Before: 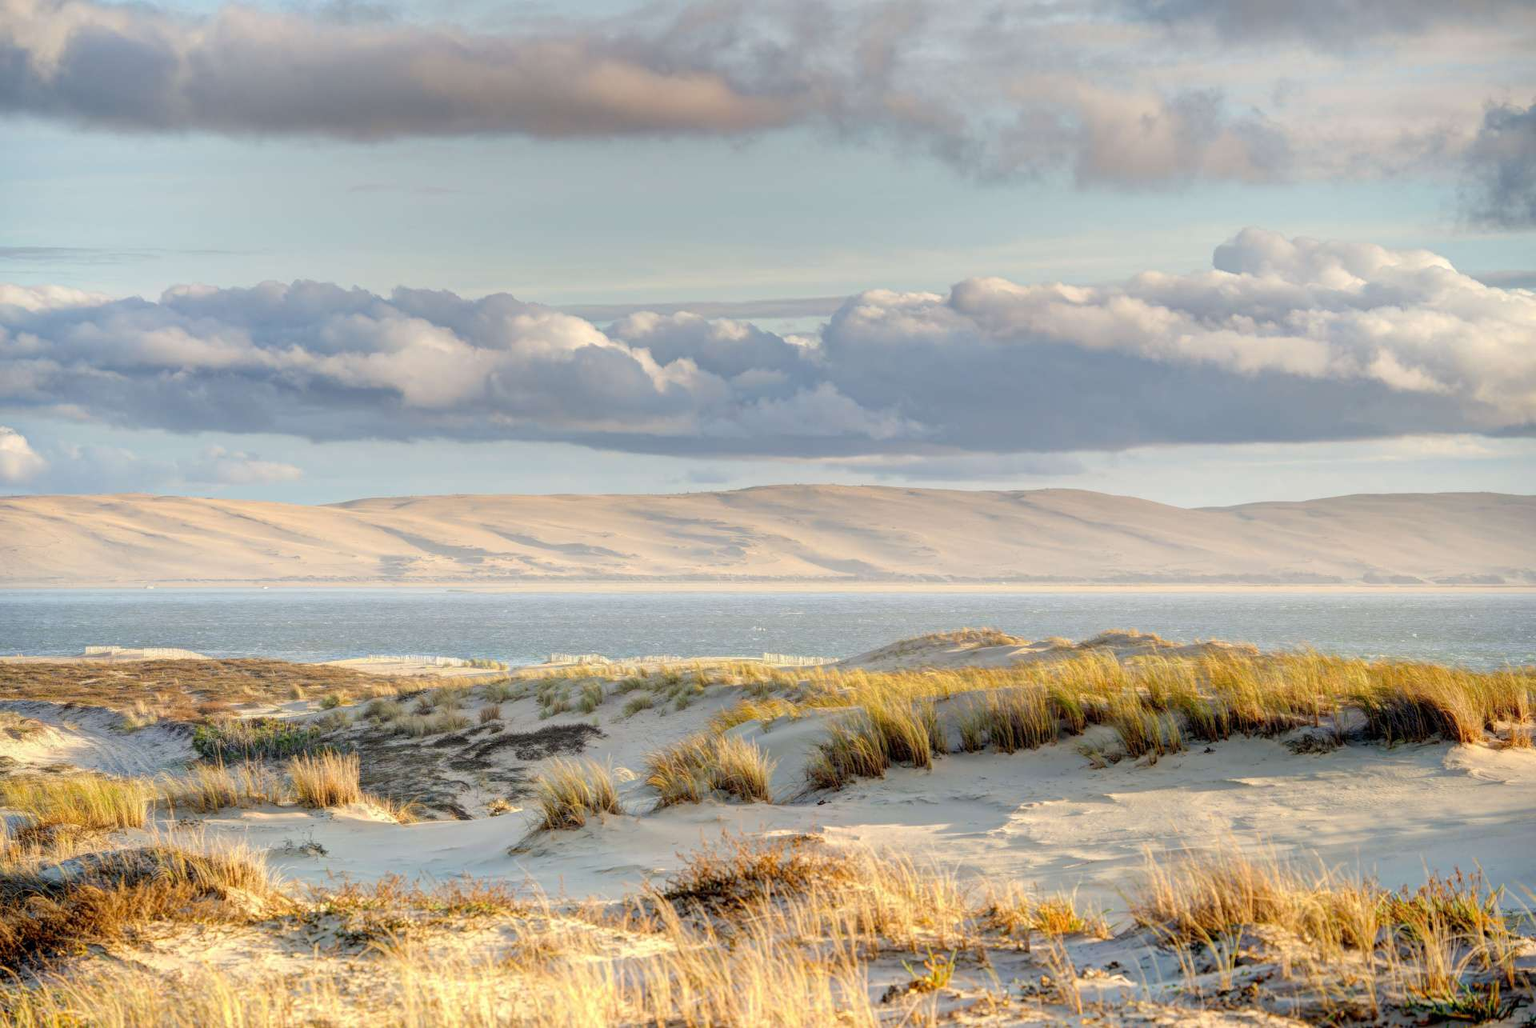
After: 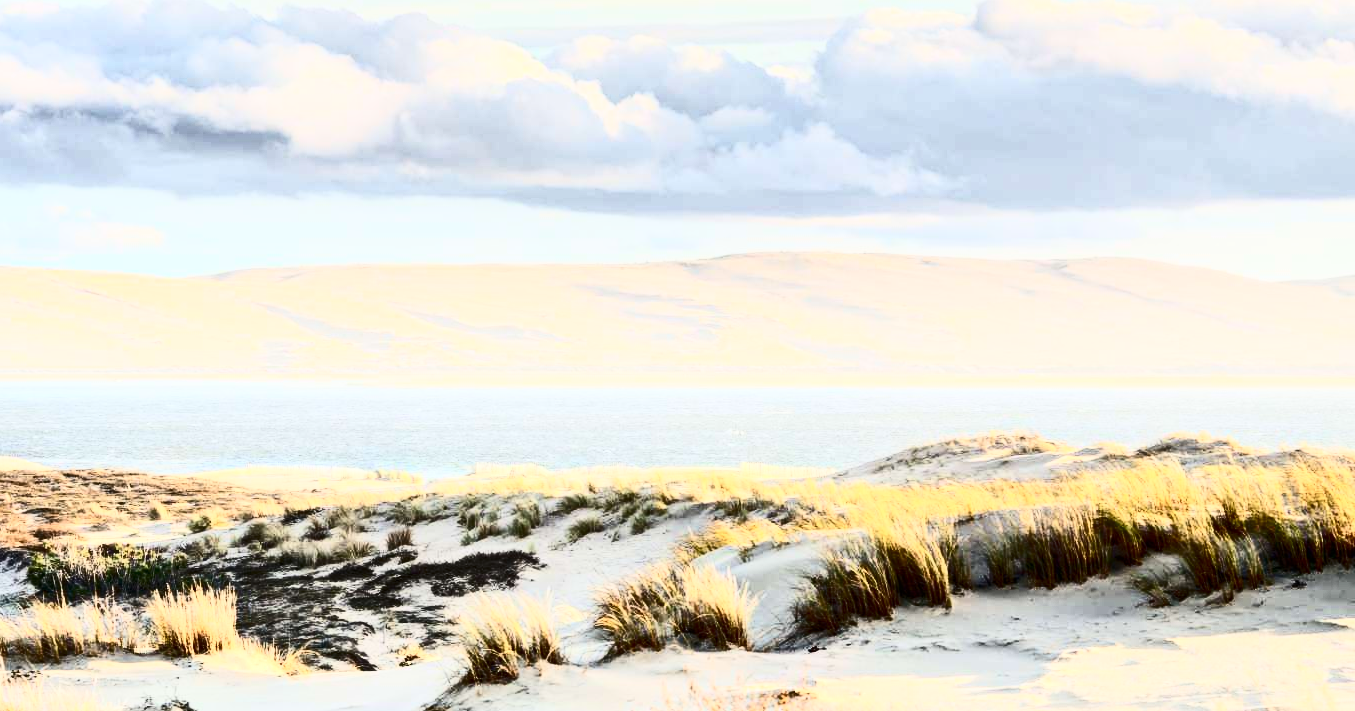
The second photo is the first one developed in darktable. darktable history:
crop: left 11.123%, top 27.61%, right 18.3%, bottom 17.034%
contrast brightness saturation: contrast 0.93, brightness 0.2
